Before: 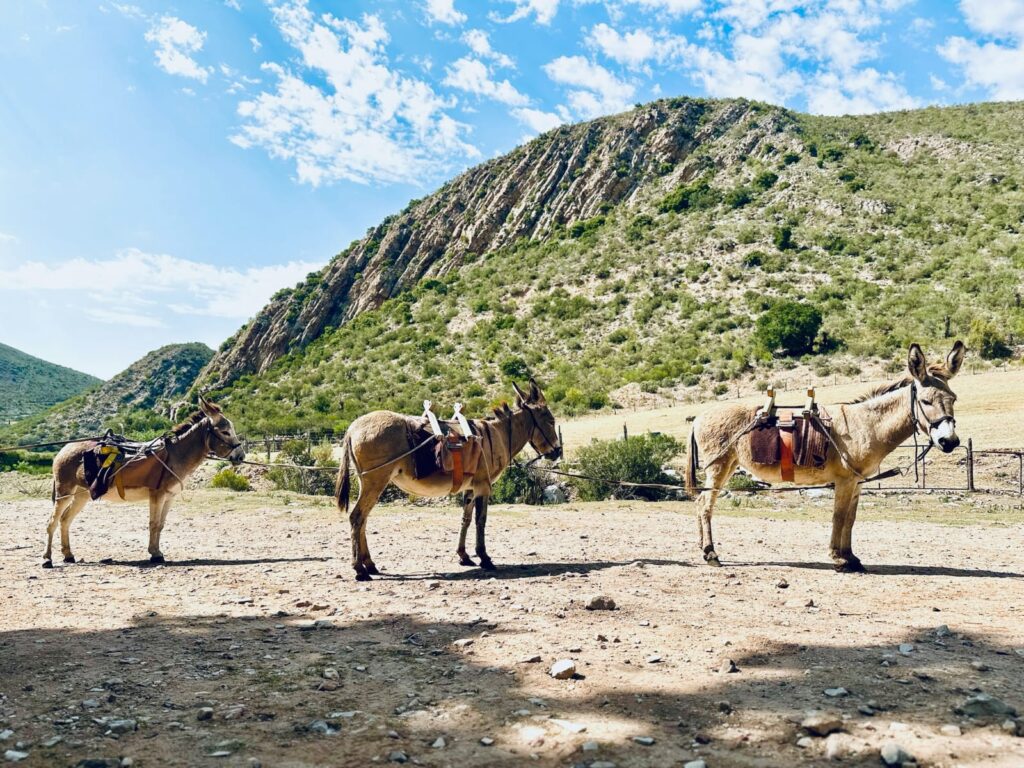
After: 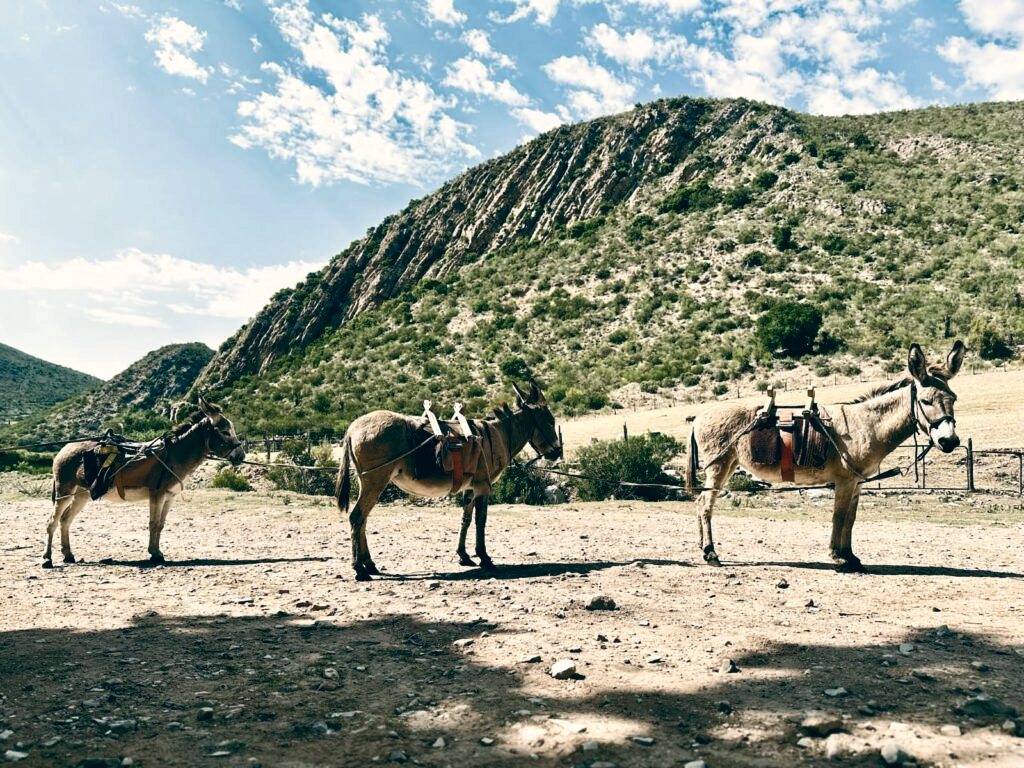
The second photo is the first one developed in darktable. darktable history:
color balance rgb: perceptual saturation grading › highlights -31.88%, perceptual saturation grading › mid-tones 5.8%, perceptual saturation grading › shadows 18.12%, perceptual brilliance grading › highlights 3.62%, perceptual brilliance grading › mid-tones -18.12%, perceptual brilliance grading › shadows -41.3%
color balance: lift [1.005, 0.99, 1.007, 1.01], gamma [1, 0.979, 1.011, 1.021], gain [0.923, 1.098, 1.025, 0.902], input saturation 90.45%, contrast 7.73%, output saturation 105.91%
